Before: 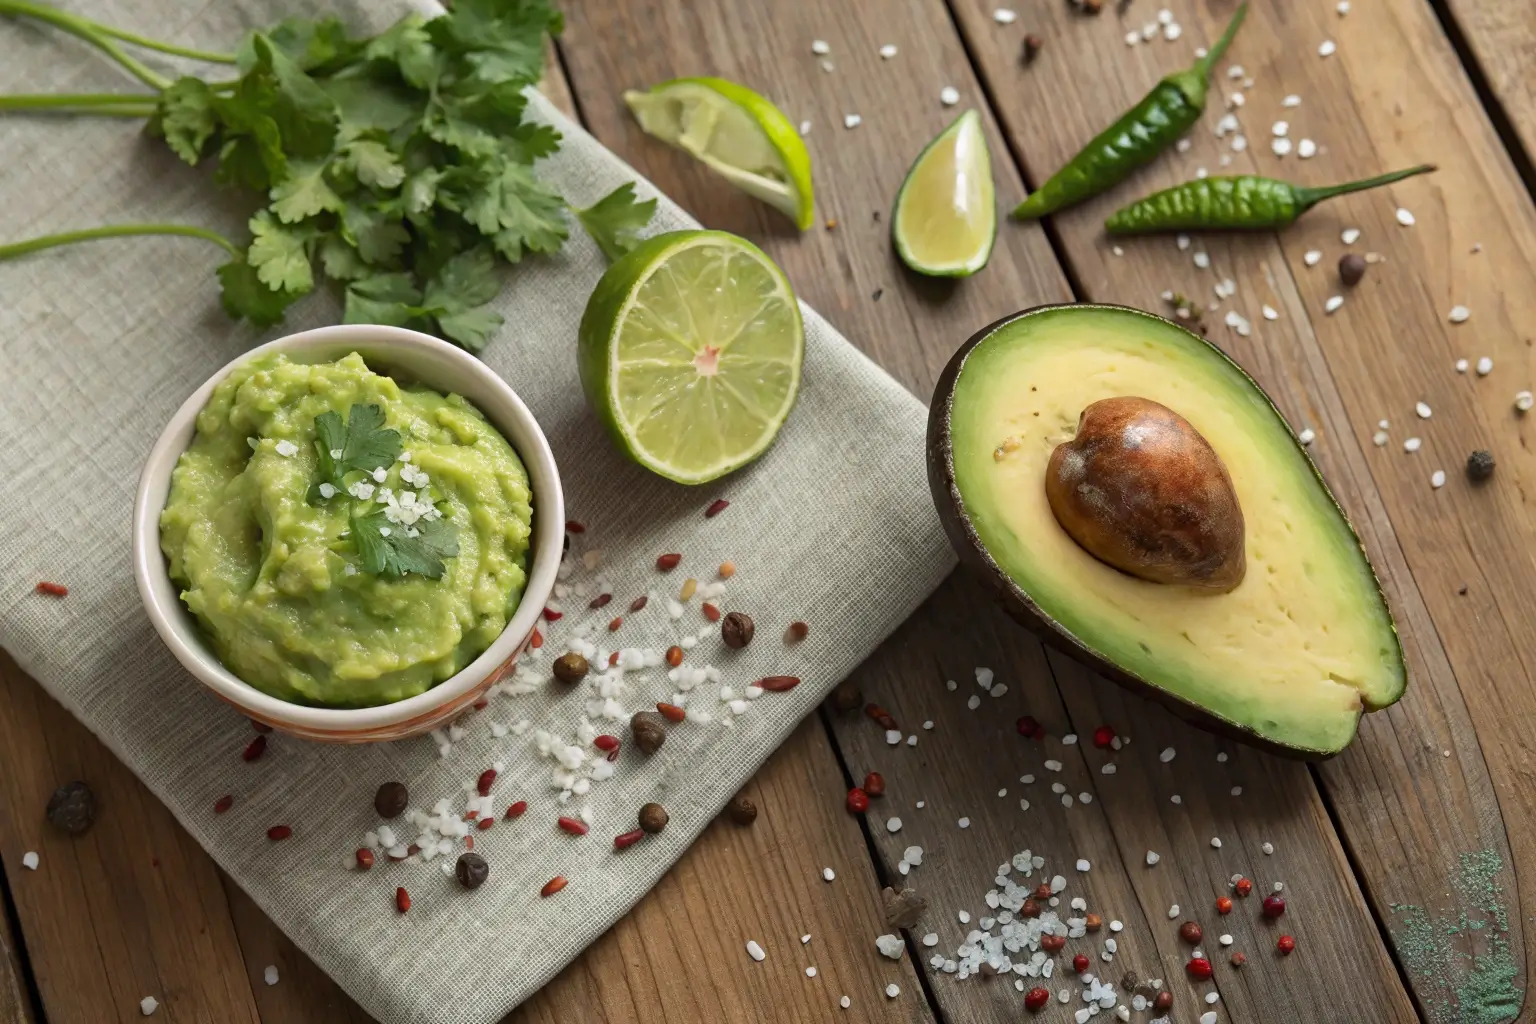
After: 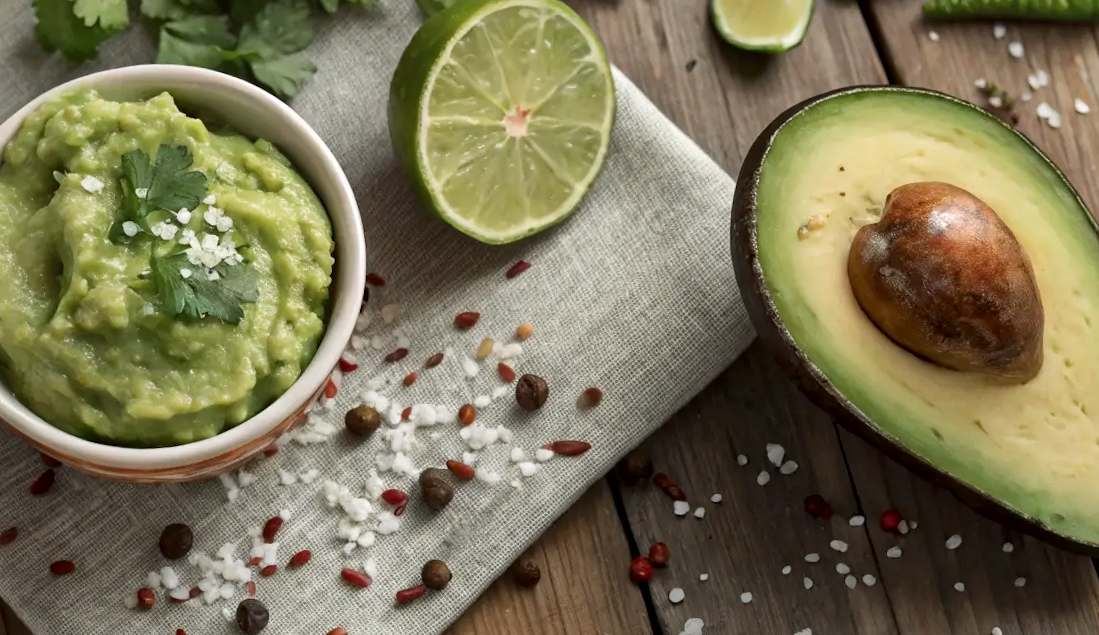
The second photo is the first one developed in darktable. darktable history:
local contrast: mode bilateral grid, contrast 20, coarseness 50, detail 150%, midtone range 0.2
crop and rotate: angle -3.37°, left 9.79%, top 20.73%, right 12.42%, bottom 11.82%
color zones: curves: ch0 [(0, 0.5) (0.143, 0.5) (0.286, 0.456) (0.429, 0.5) (0.571, 0.5) (0.714, 0.5) (0.857, 0.5) (1, 0.5)]; ch1 [(0, 0.5) (0.143, 0.5) (0.286, 0.422) (0.429, 0.5) (0.571, 0.5) (0.714, 0.5) (0.857, 0.5) (1, 0.5)]
